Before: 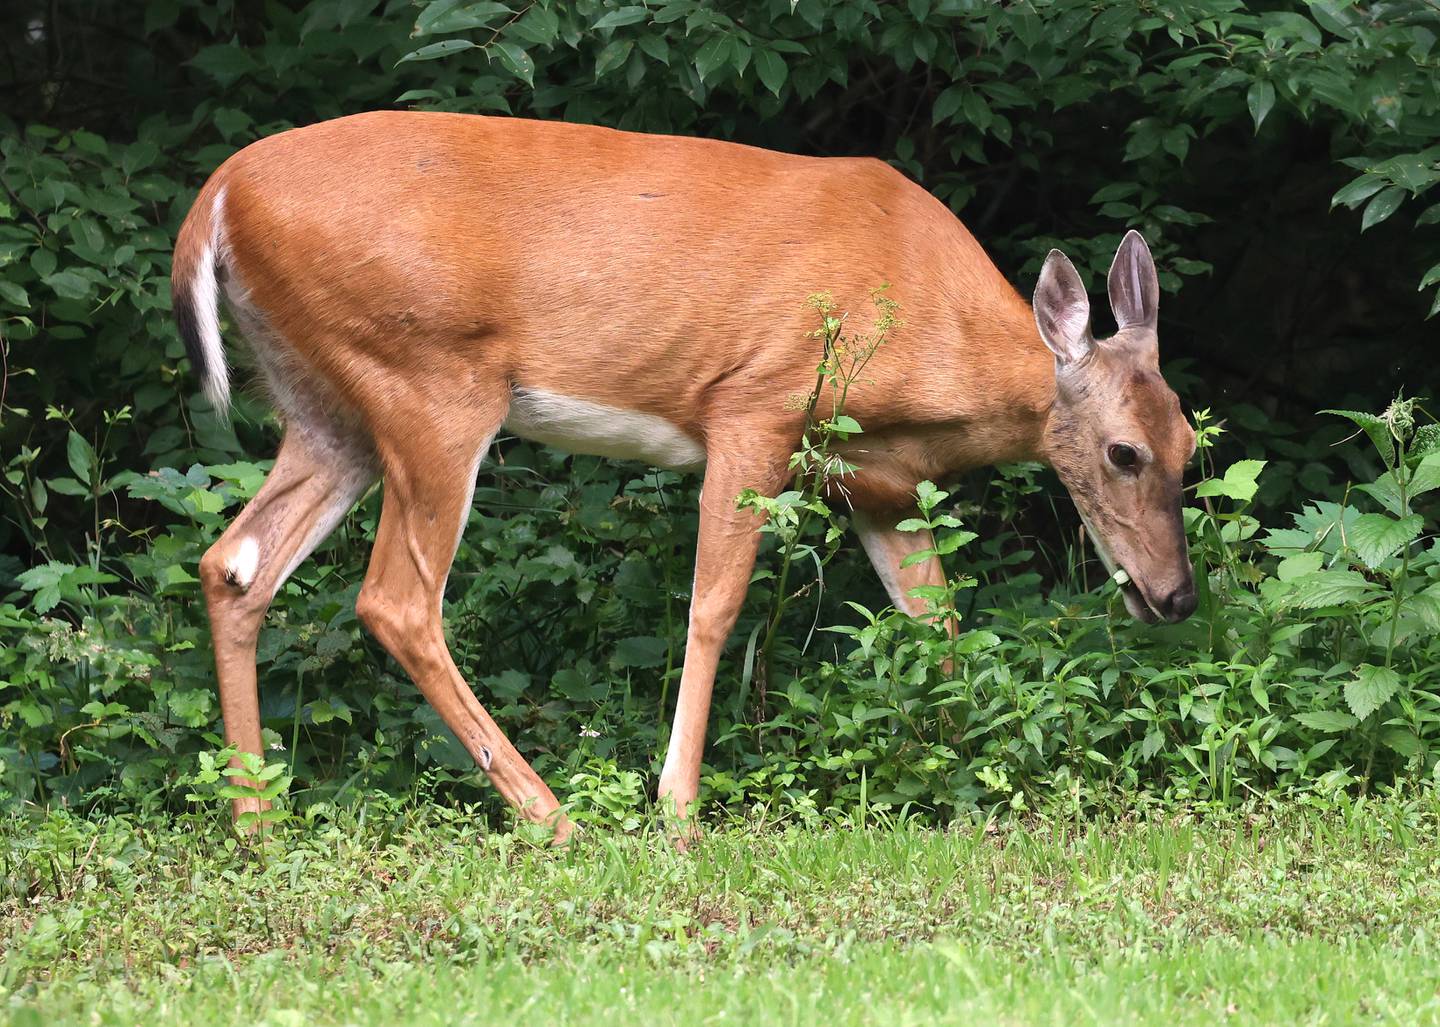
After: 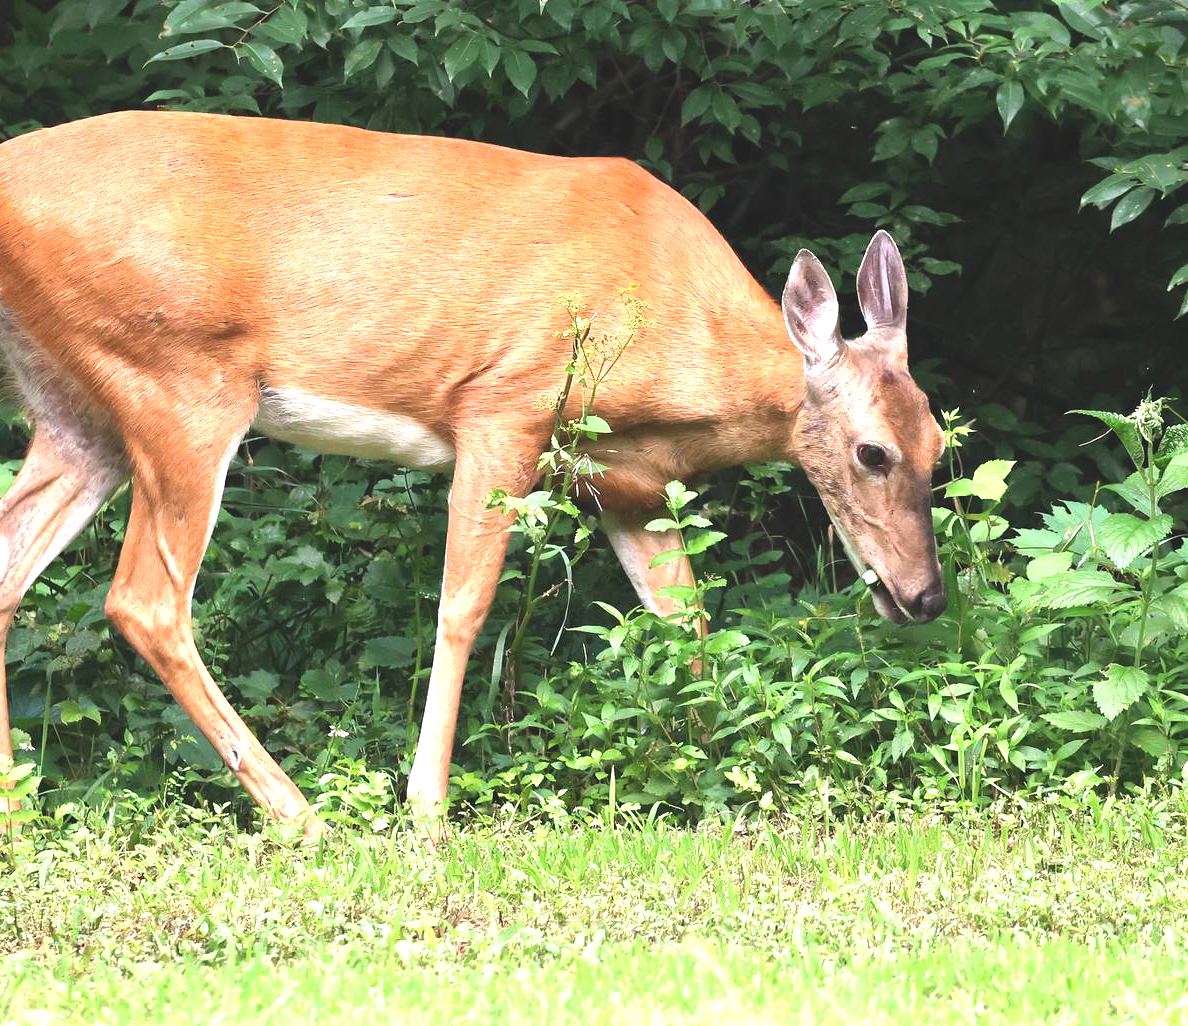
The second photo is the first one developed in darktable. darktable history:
exposure: black level correction -0.005, exposure 1.003 EV, compensate exposure bias true, compensate highlight preservation false
crop: left 17.465%, bottom 0.029%
